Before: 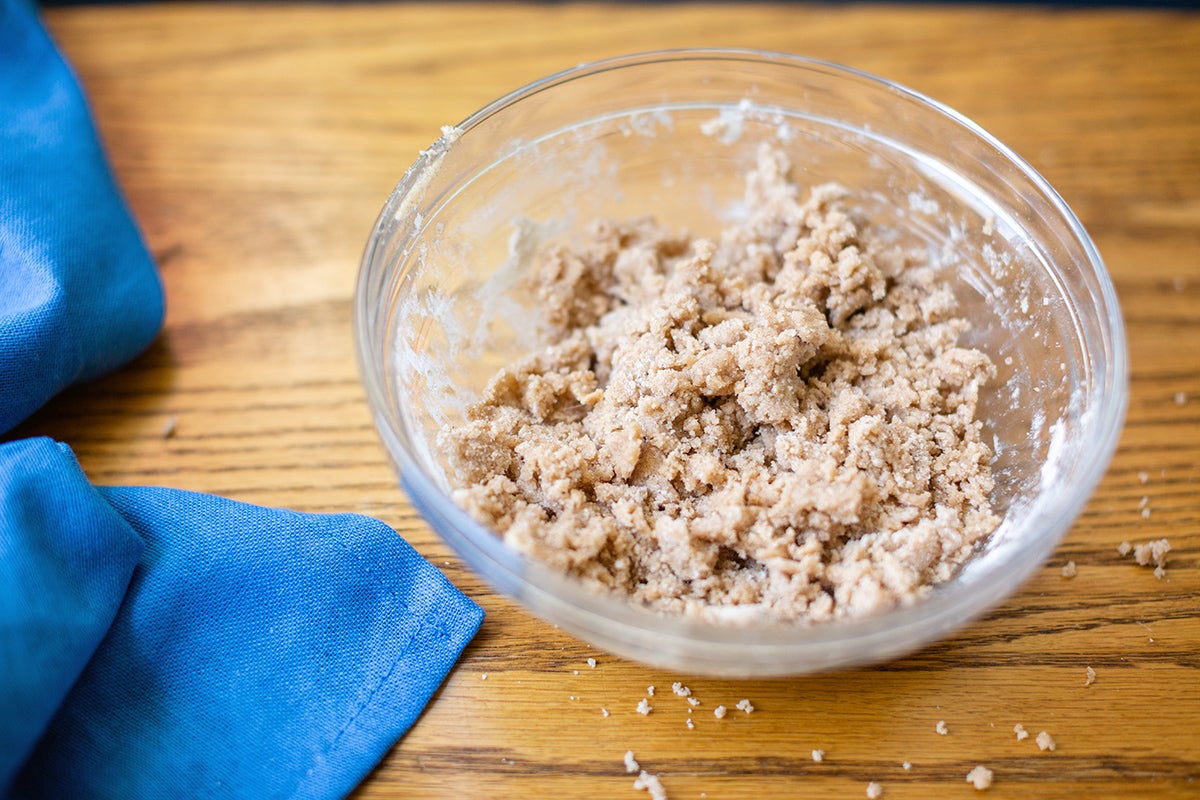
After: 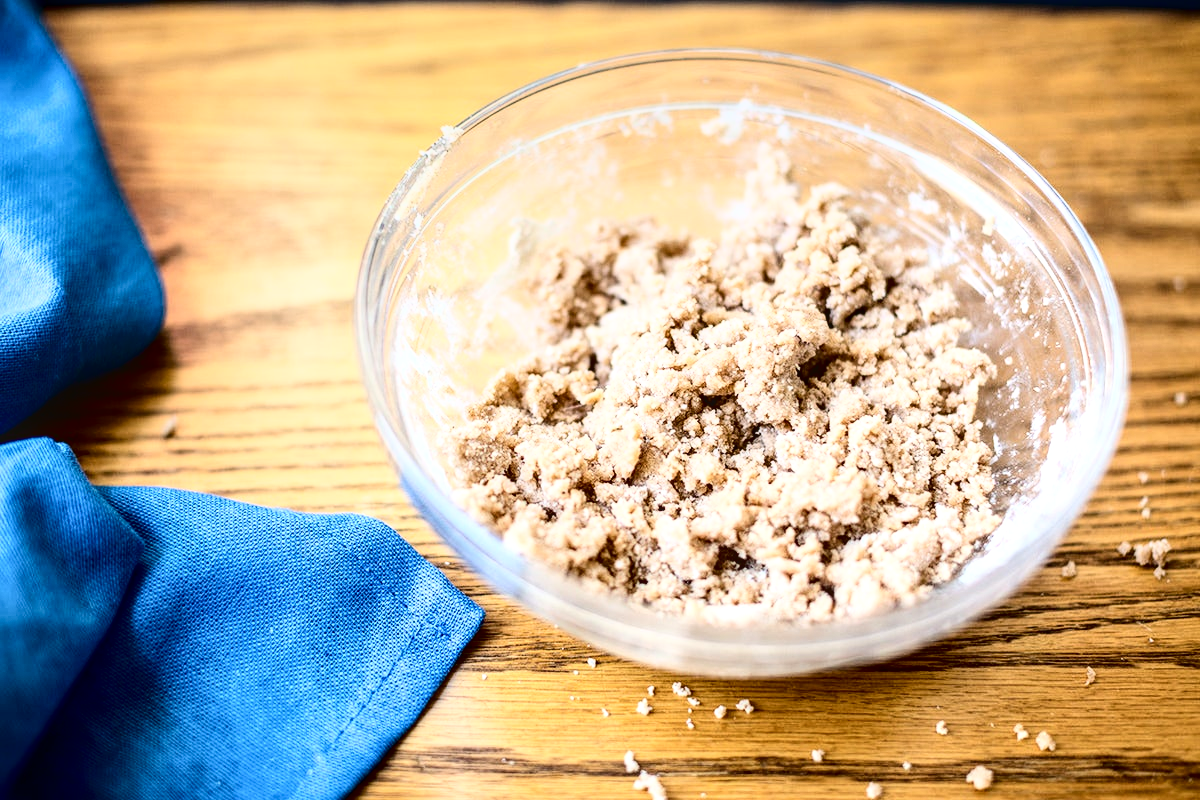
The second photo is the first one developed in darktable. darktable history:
color balance rgb: power › hue 71.88°, perceptual saturation grading › global saturation -0.115%, global vibrance 20%
tone curve: curves: ch0 [(0, 0) (0.003, 0.002) (0.011, 0.002) (0.025, 0.002) (0.044, 0.002) (0.069, 0.002) (0.1, 0.003) (0.136, 0.008) (0.177, 0.03) (0.224, 0.058) (0.277, 0.139) (0.335, 0.233) (0.399, 0.363) (0.468, 0.506) (0.543, 0.649) (0.623, 0.781) (0.709, 0.88) (0.801, 0.956) (0.898, 0.994) (1, 1)], color space Lab, independent channels, preserve colors none
local contrast: on, module defaults
